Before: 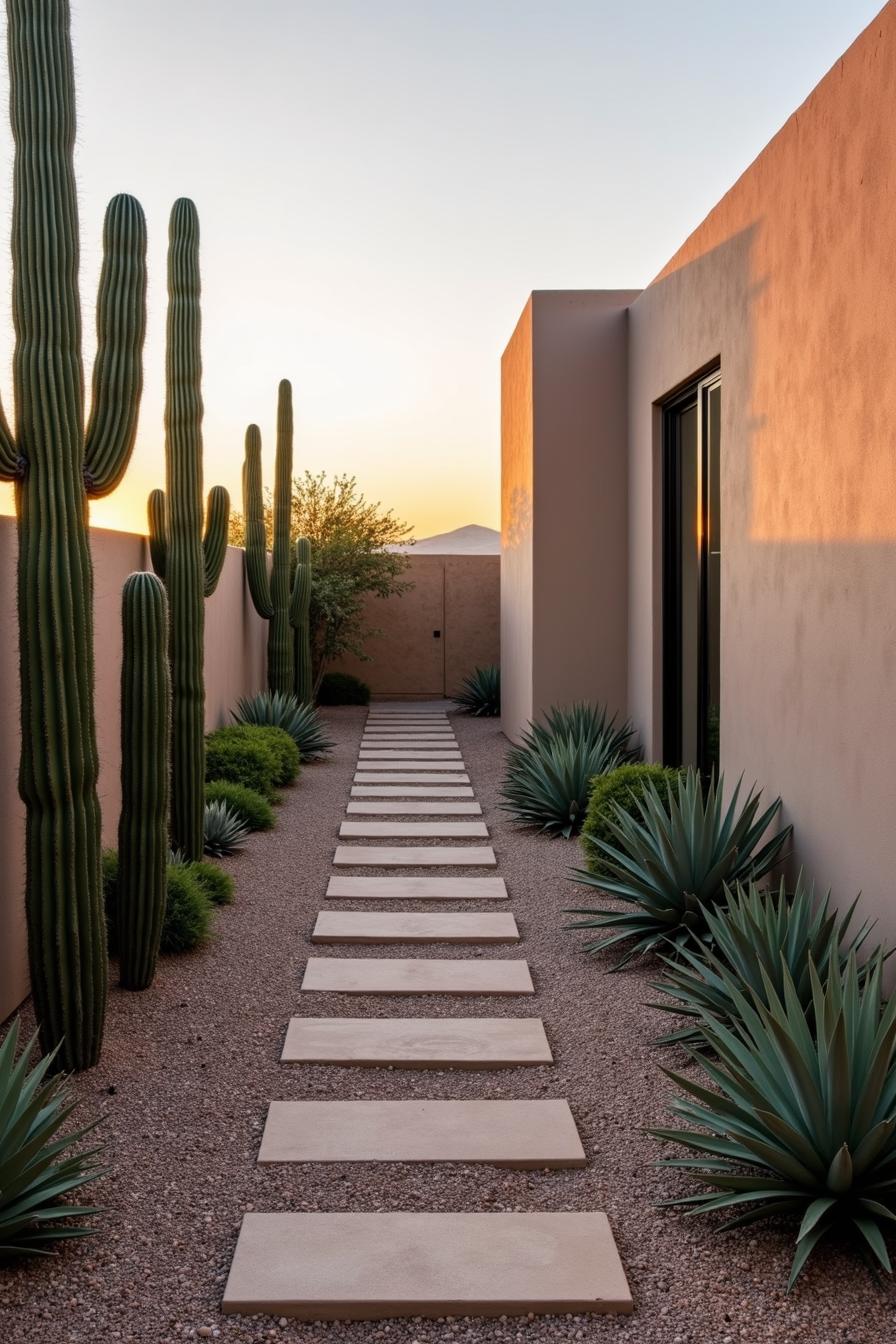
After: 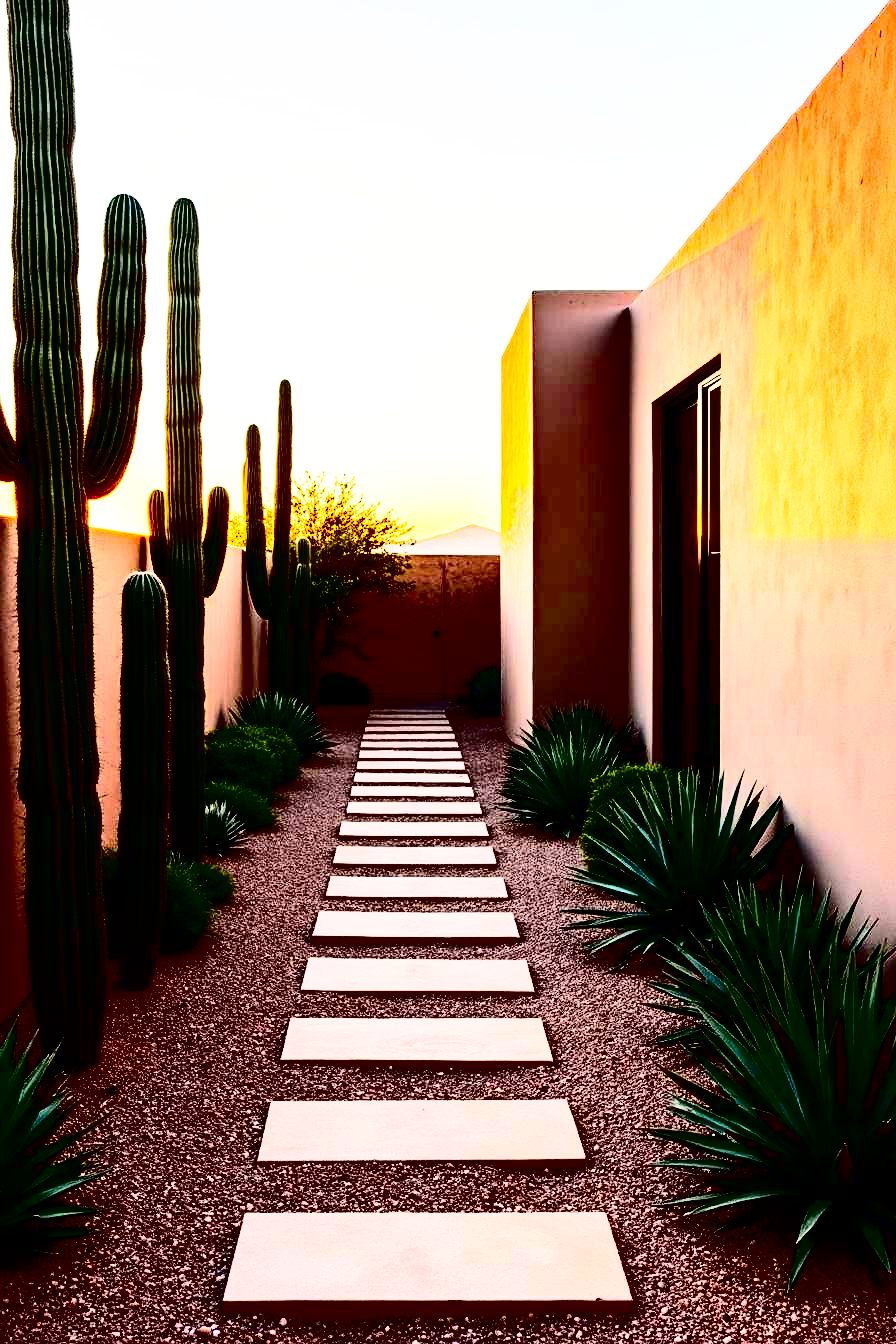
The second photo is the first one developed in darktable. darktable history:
contrast brightness saturation: contrast 0.751, brightness -0.993, saturation 0.998
sharpen: amount 0.206
base curve: curves: ch0 [(0, 0) (0.026, 0.03) (0.109, 0.232) (0.351, 0.748) (0.669, 0.968) (1, 1)], preserve colors none
